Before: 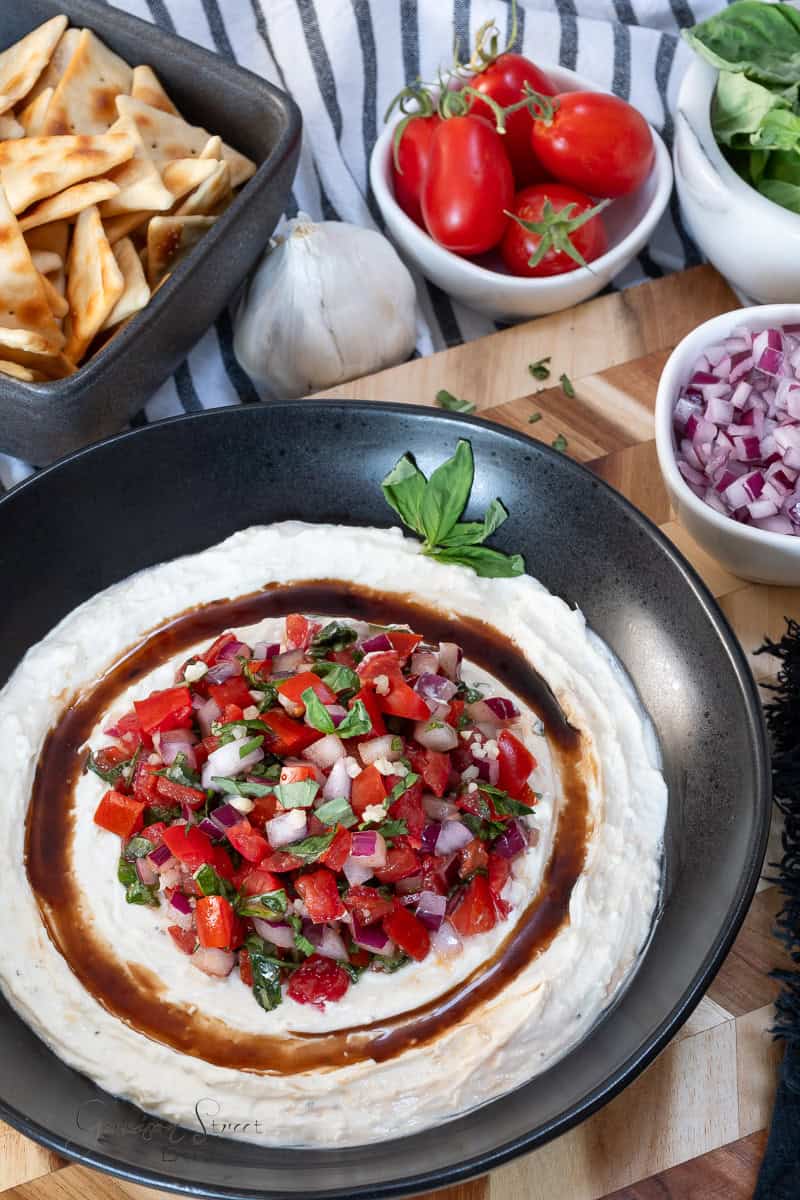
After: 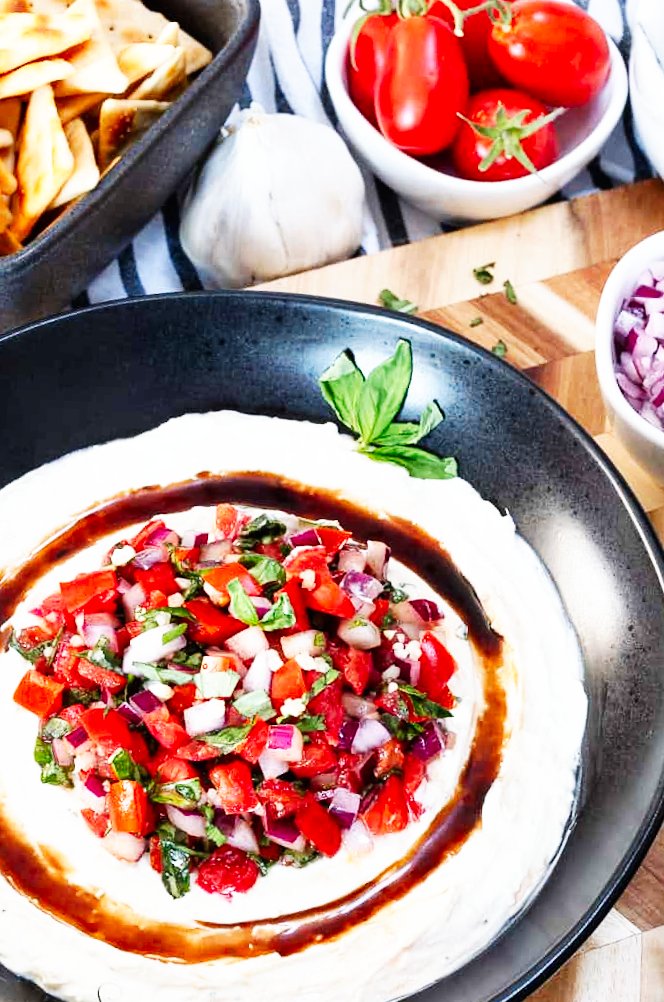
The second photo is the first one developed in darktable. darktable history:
crop and rotate: angle -3.29°, left 5.178%, top 5.207%, right 4.759%, bottom 4.16%
base curve: curves: ch0 [(0, 0) (0.007, 0.004) (0.027, 0.03) (0.046, 0.07) (0.207, 0.54) (0.442, 0.872) (0.673, 0.972) (1, 1)], preserve colors none
